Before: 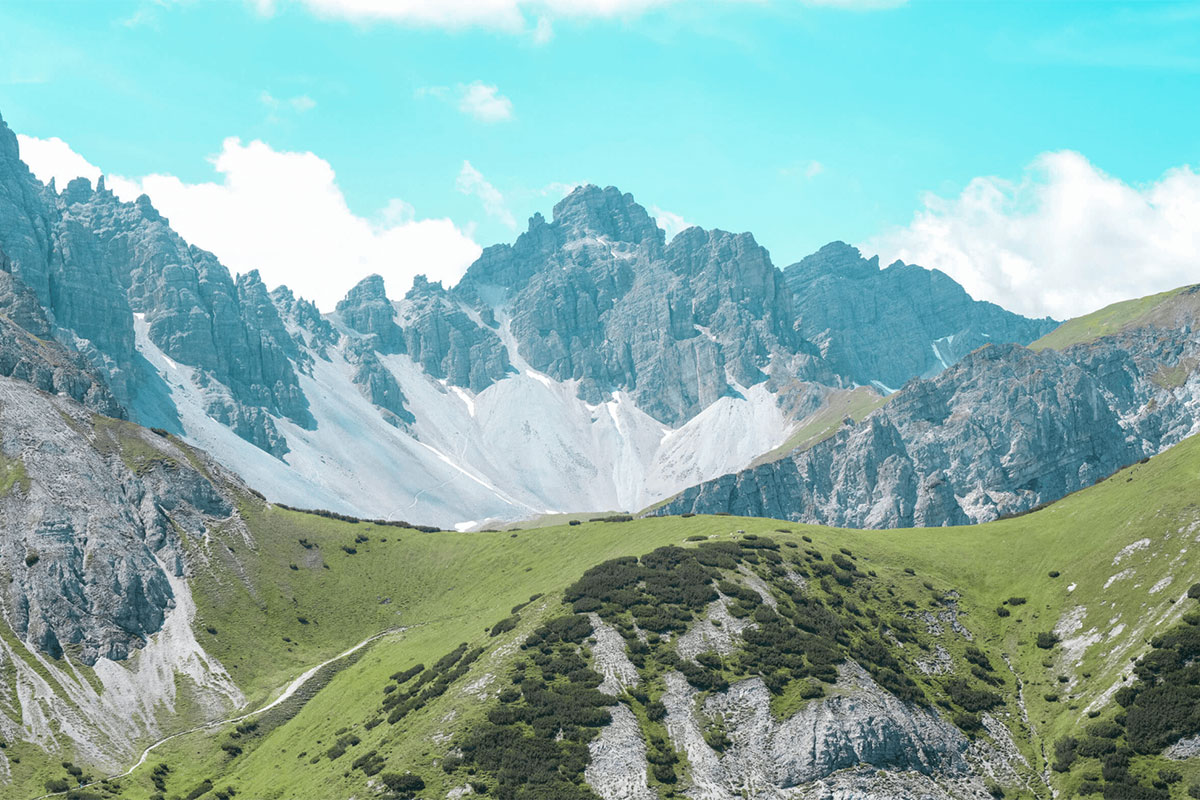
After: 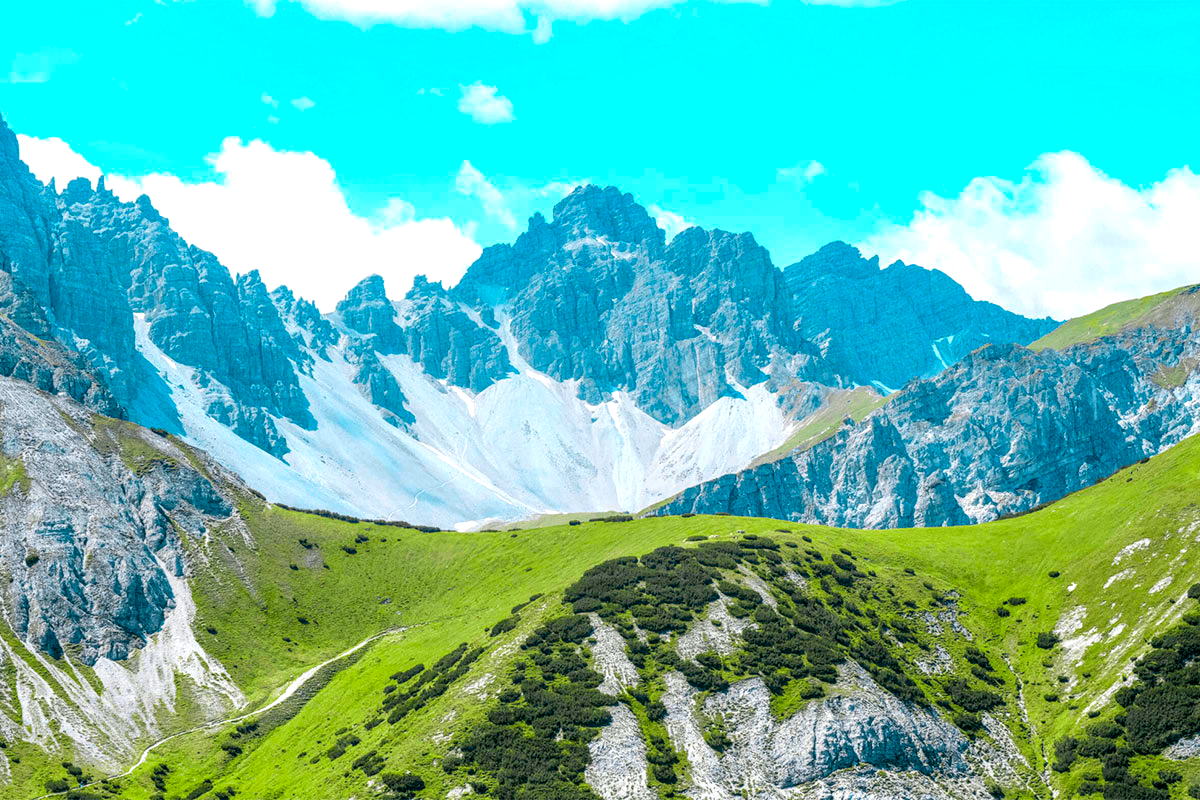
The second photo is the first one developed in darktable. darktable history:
contrast brightness saturation: brightness 0.15
exposure: exposure -0.116 EV, compensate exposure bias true, compensate highlight preservation false
local contrast: highlights 20%, shadows 70%, detail 170%
color correction: saturation 2.15
